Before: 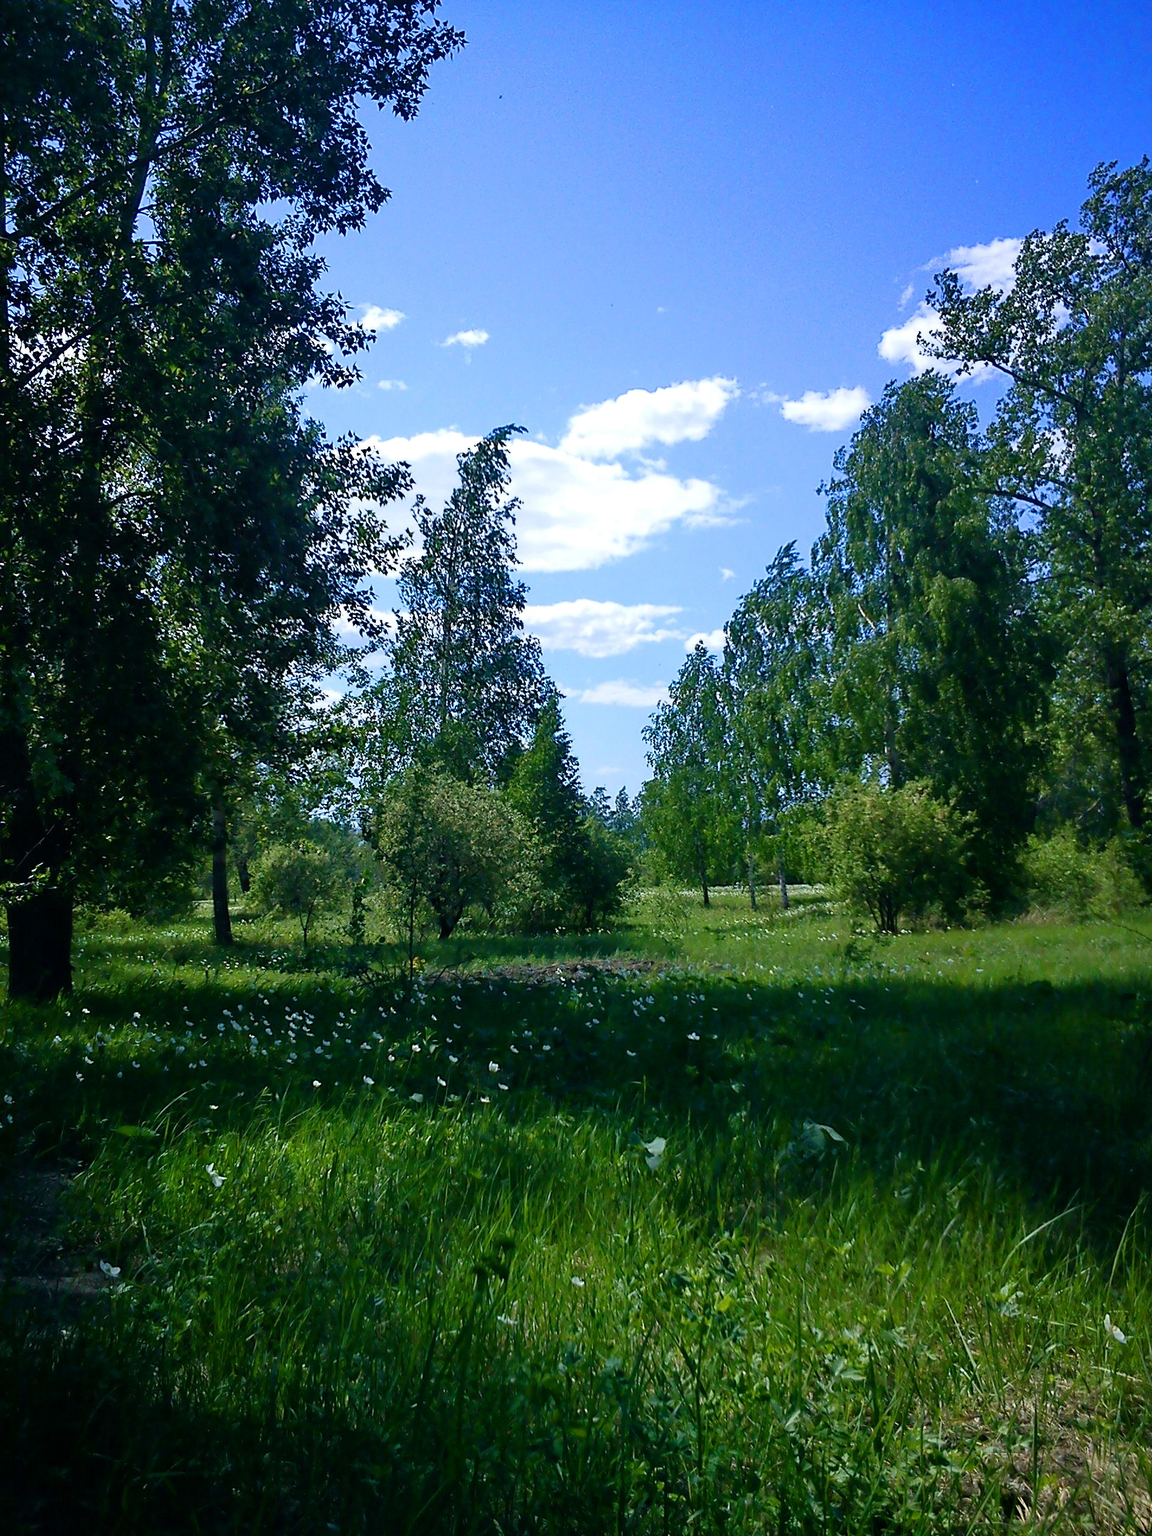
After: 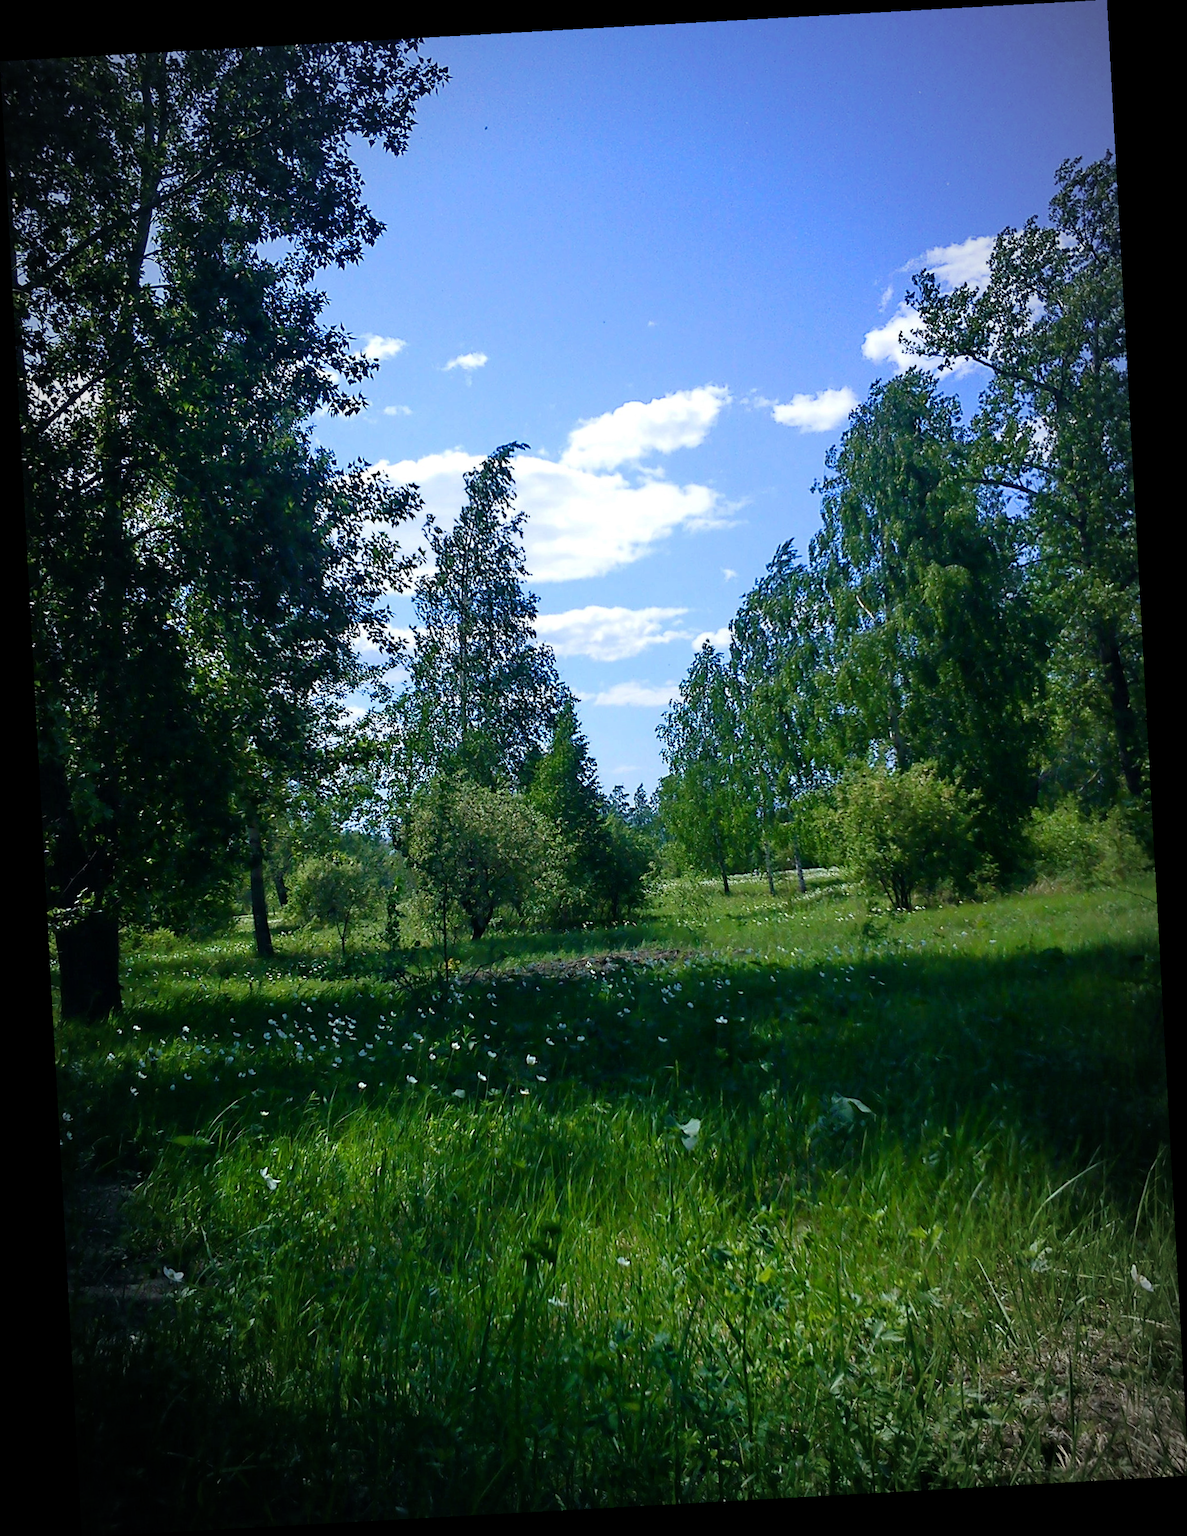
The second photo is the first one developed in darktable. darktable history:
vignetting: automatic ratio true
rotate and perspective: rotation -3.18°, automatic cropping off
